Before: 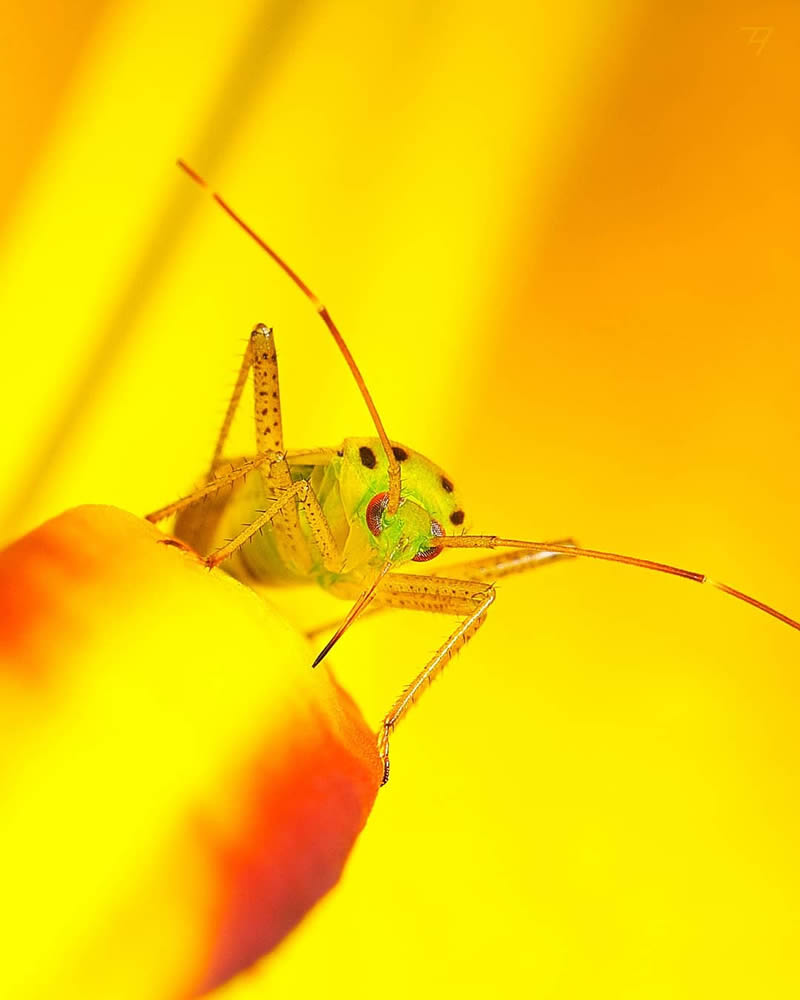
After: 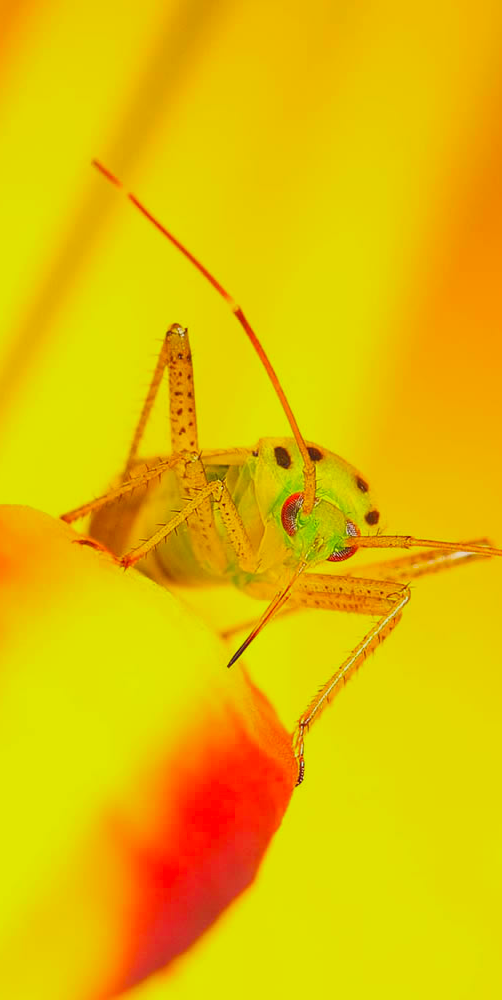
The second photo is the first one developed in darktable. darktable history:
crop: left 10.644%, right 26.528%
contrast brightness saturation: contrast -0.19, saturation 0.19
